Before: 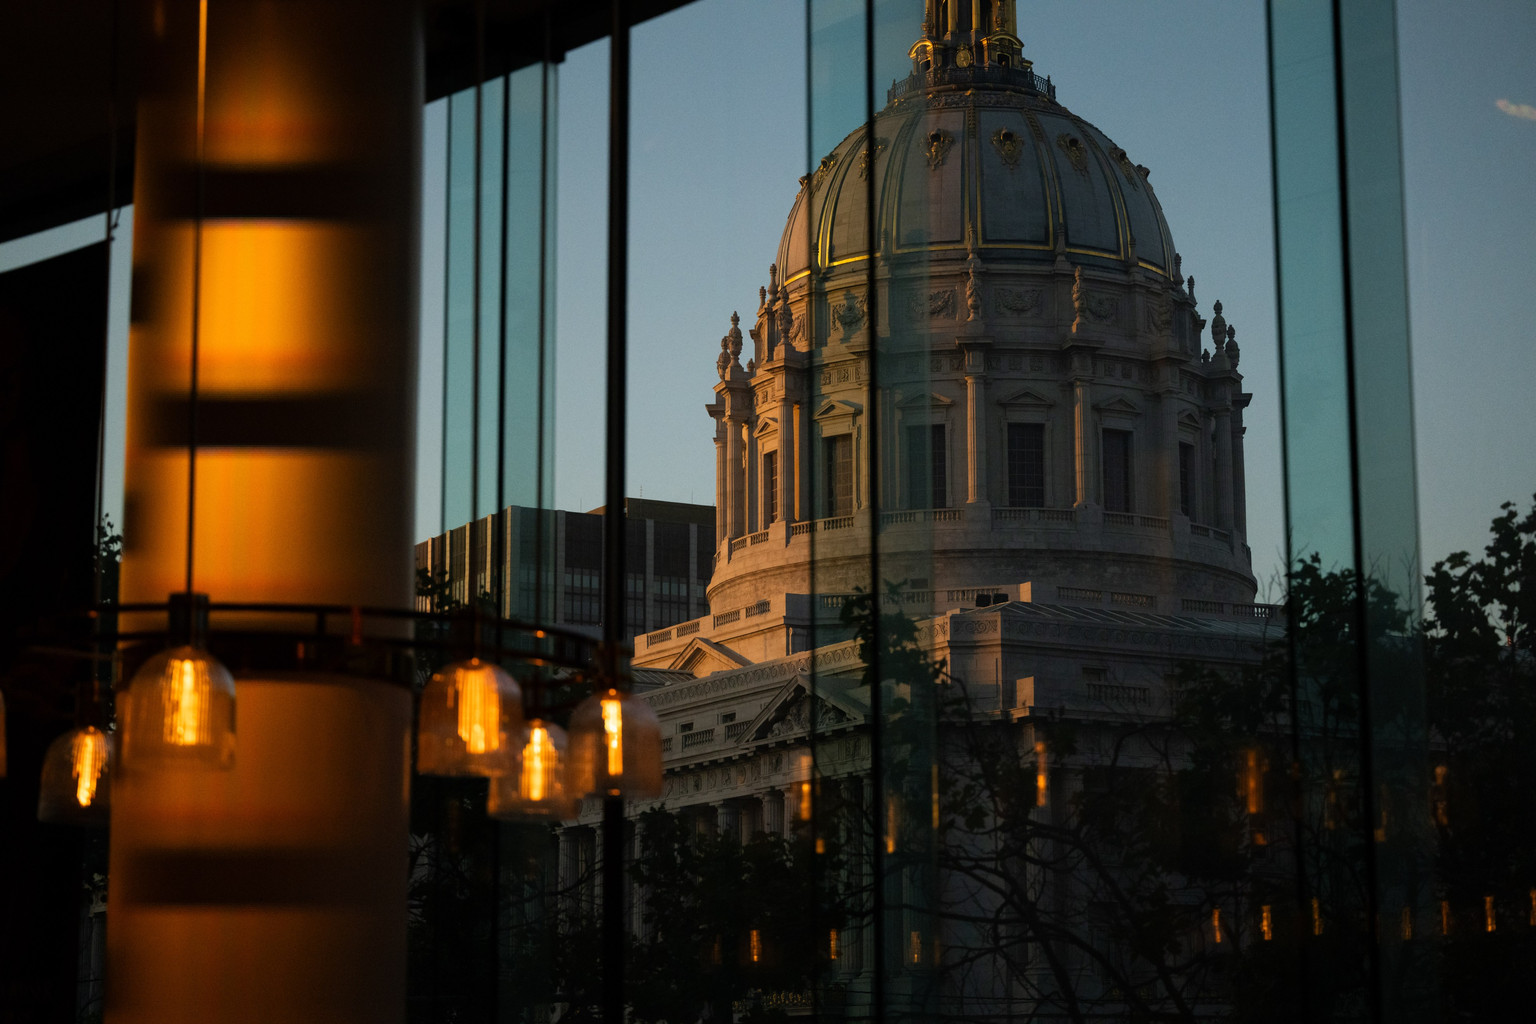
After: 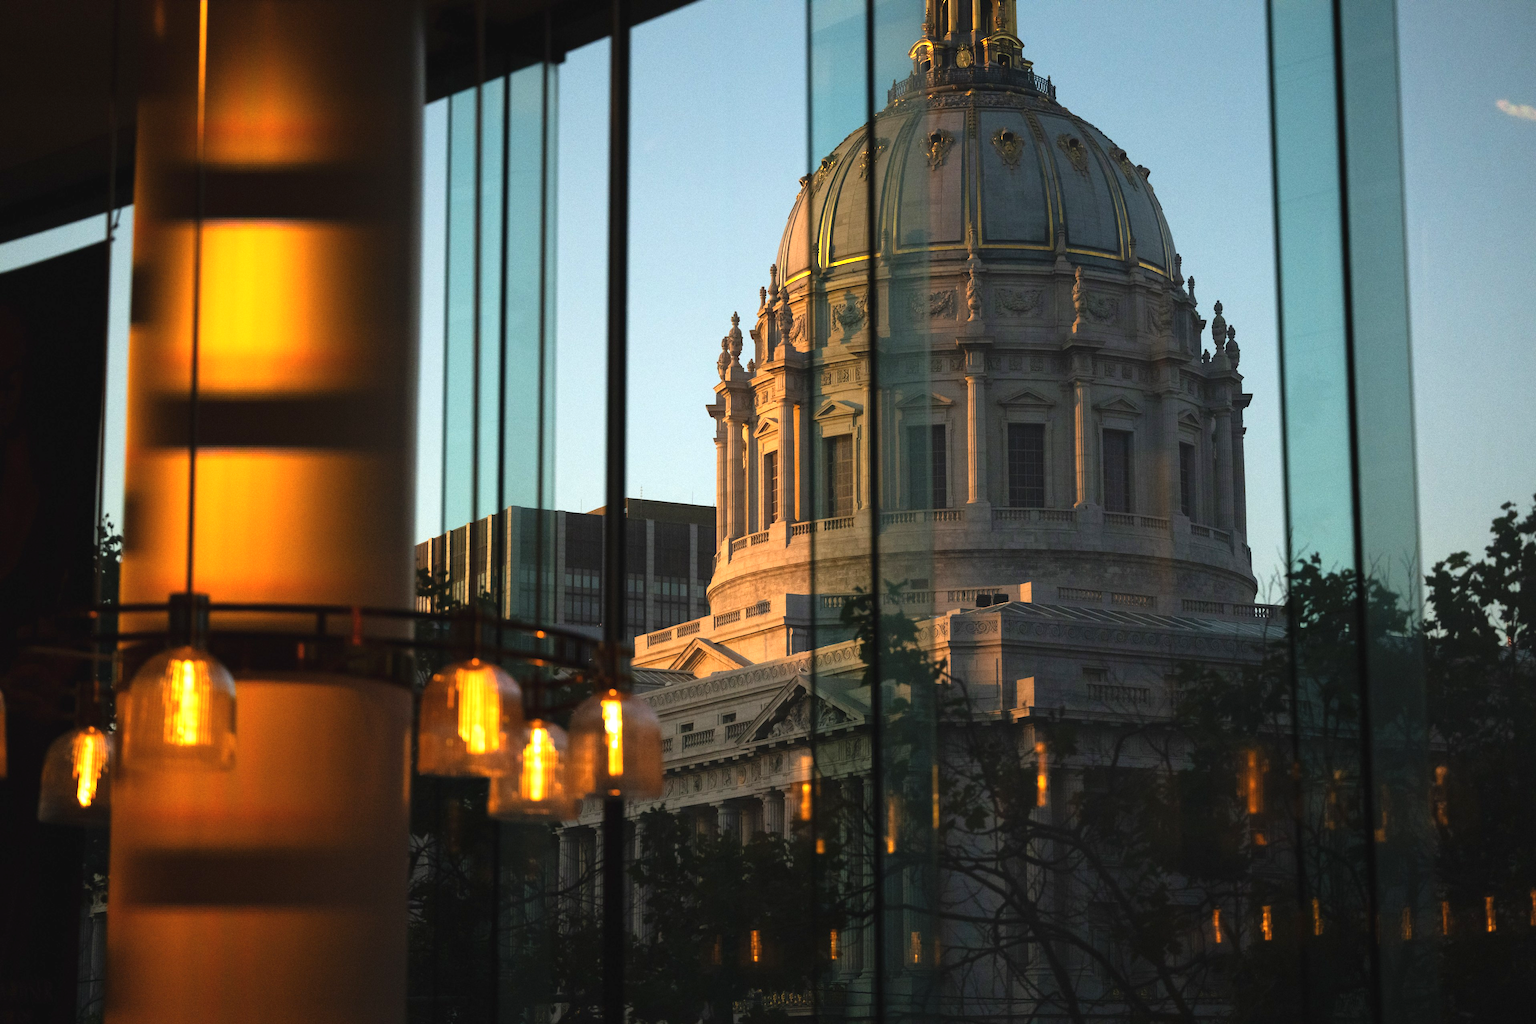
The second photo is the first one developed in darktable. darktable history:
exposure: black level correction -0.002, exposure 1.113 EV, compensate exposure bias true, compensate highlight preservation false
